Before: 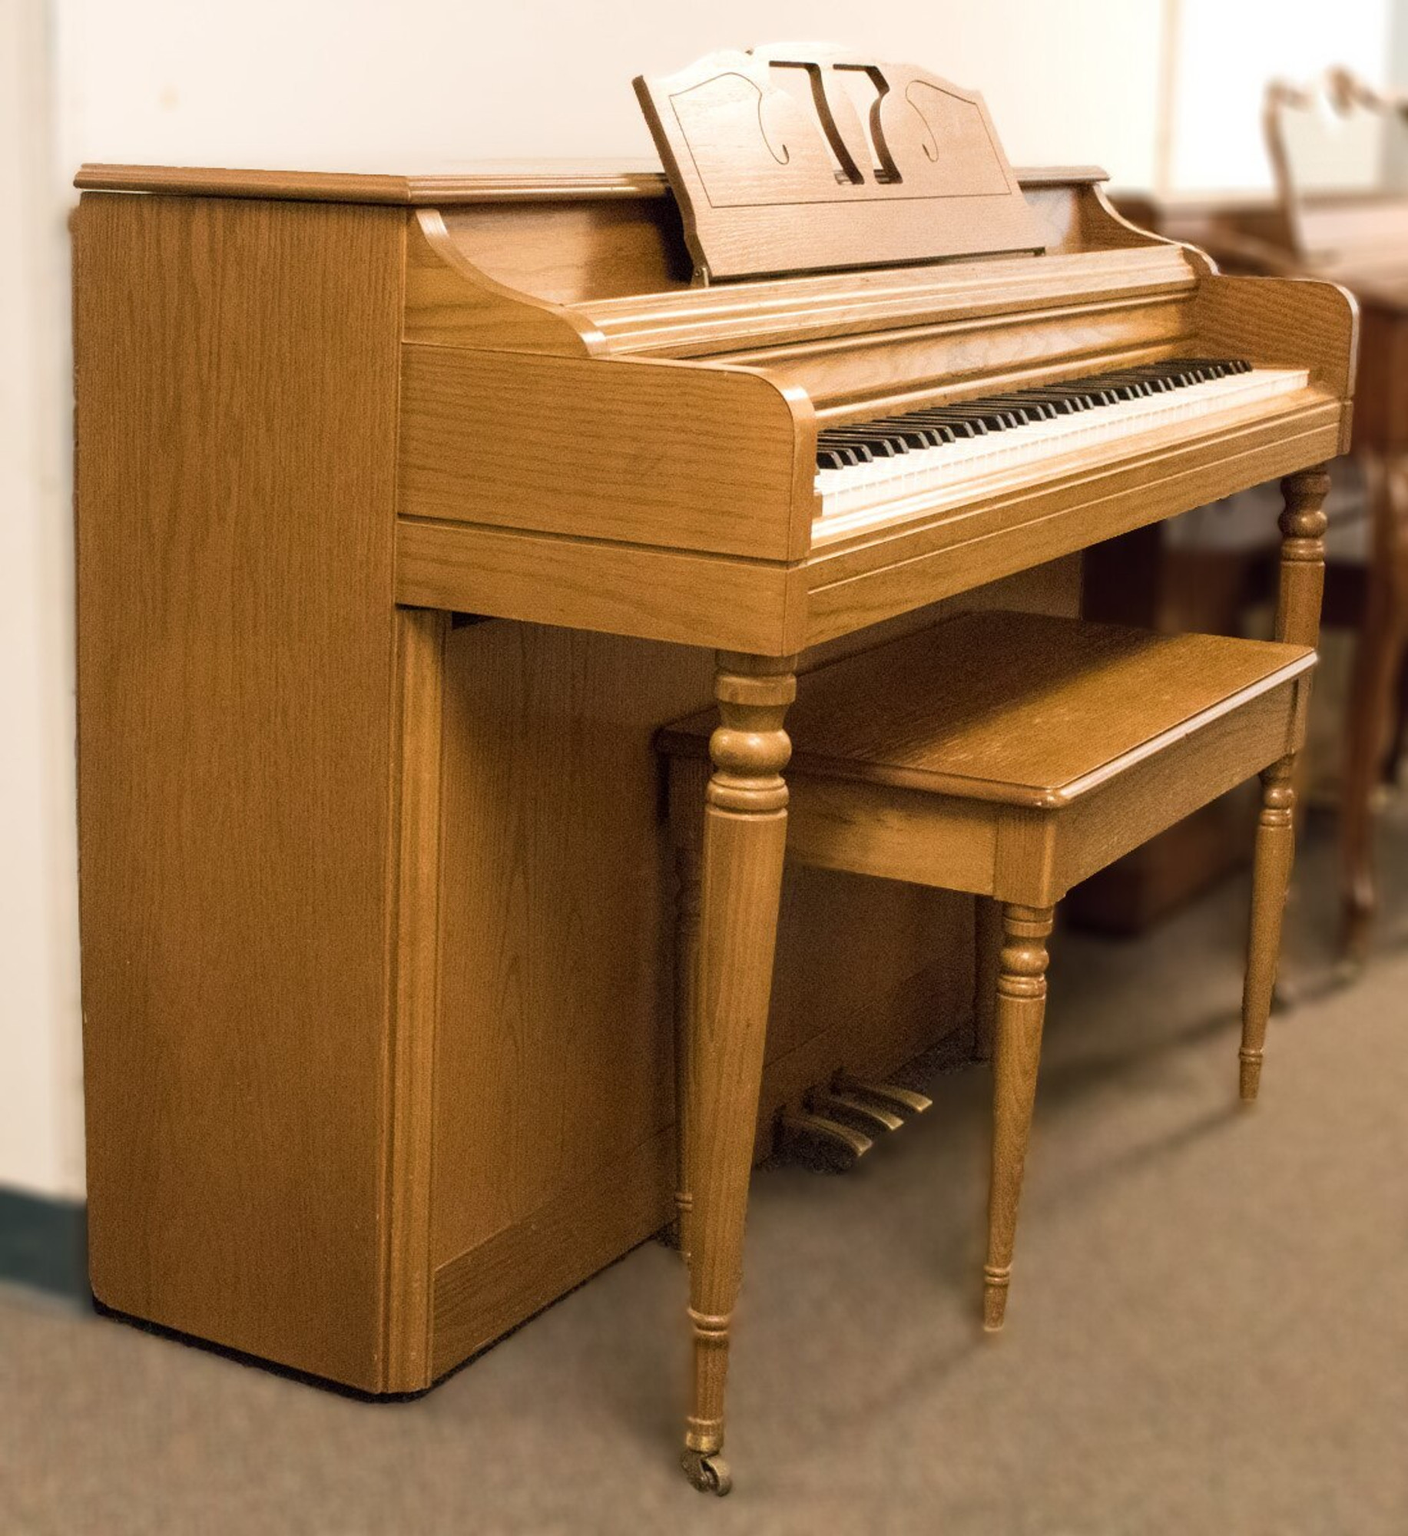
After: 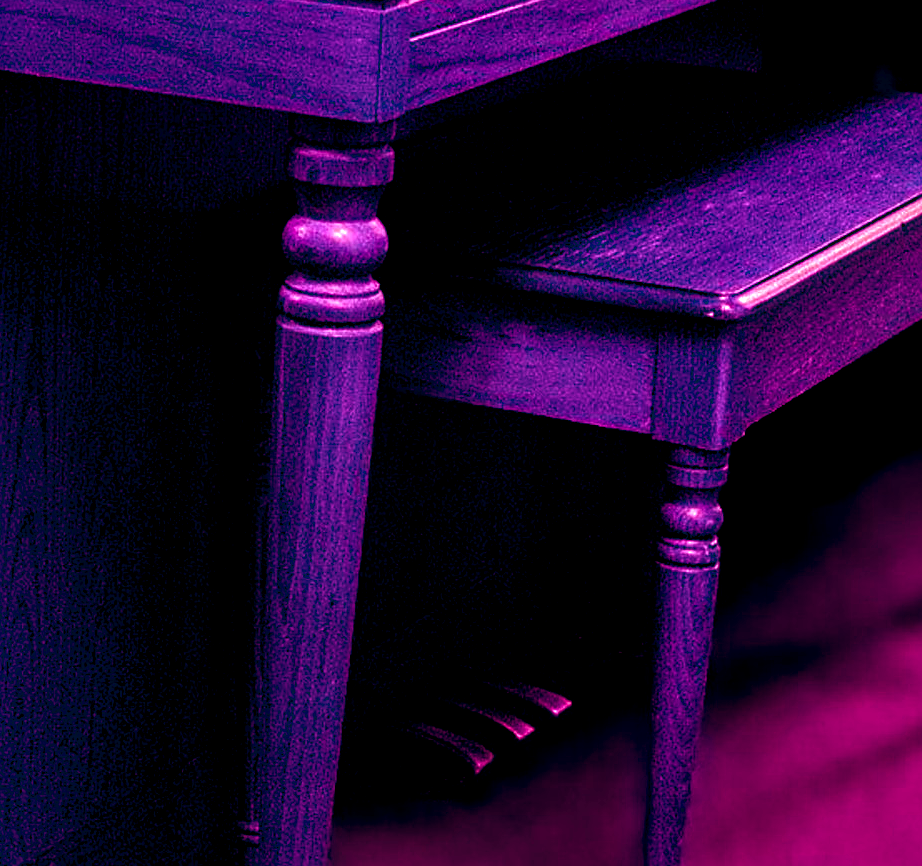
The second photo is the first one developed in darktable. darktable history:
local contrast: detail 130%
color balance rgb: shadows lift › luminance -18.76%, shadows lift › chroma 35.44%, power › luminance -3.76%, power › hue 142.17°, highlights gain › chroma 7.5%, highlights gain › hue 184.75°, global offset › luminance -0.52%, global offset › chroma 0.91%, global offset › hue 173.36°, shadows fall-off 300%, white fulcrum 2 EV, highlights fall-off 300%, linear chroma grading › shadows 17.19%, linear chroma grading › highlights 61.12%, linear chroma grading › global chroma 50%, hue shift -150.52°, perceptual brilliance grading › global brilliance 12%, mask middle-gray fulcrum 100%, contrast gray fulcrum 38.43%, contrast 35.15%, saturation formula JzAzBz (2021)
crop: left 35.03%, top 36.625%, right 14.663%, bottom 20.057%
white balance: red 0.924, blue 1.095
shadows and highlights: shadows 10, white point adjustment 1, highlights -40
exposure: compensate highlight preservation false
sharpen: on, module defaults
